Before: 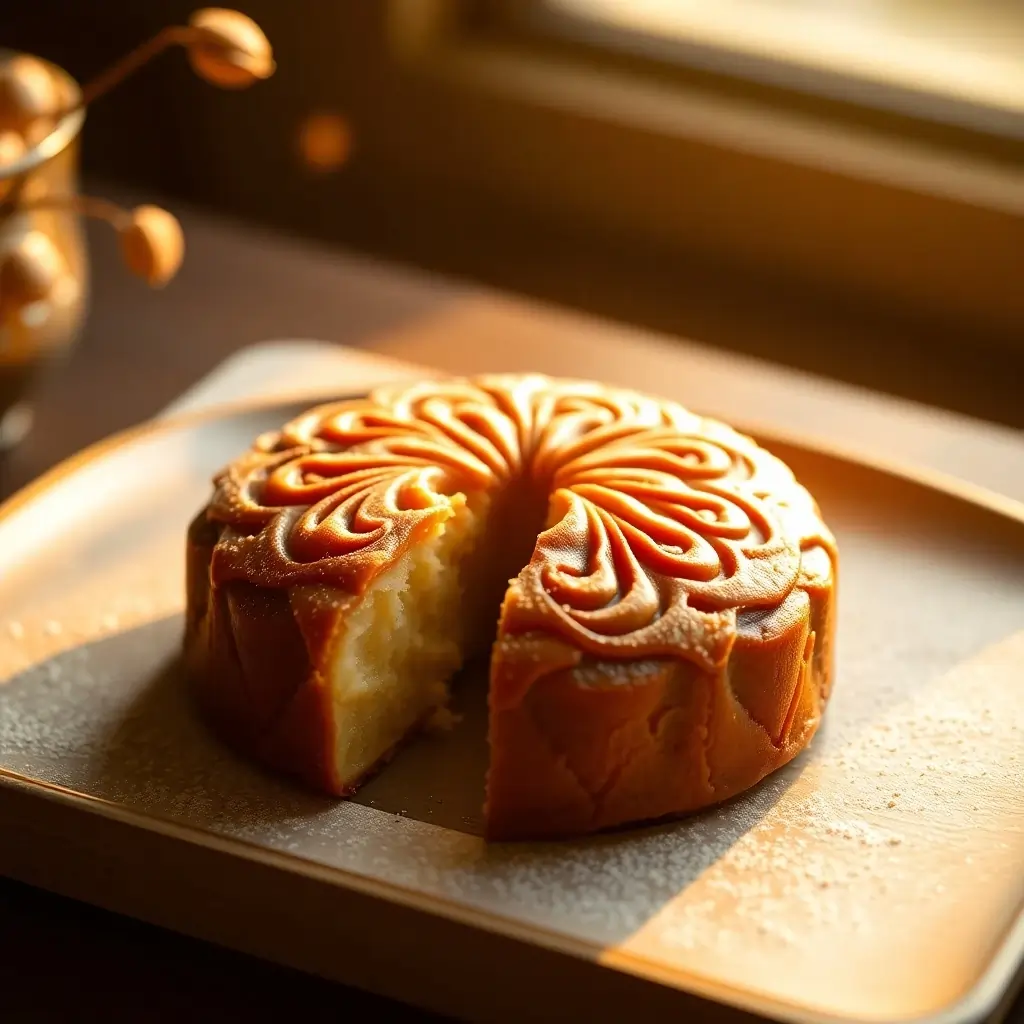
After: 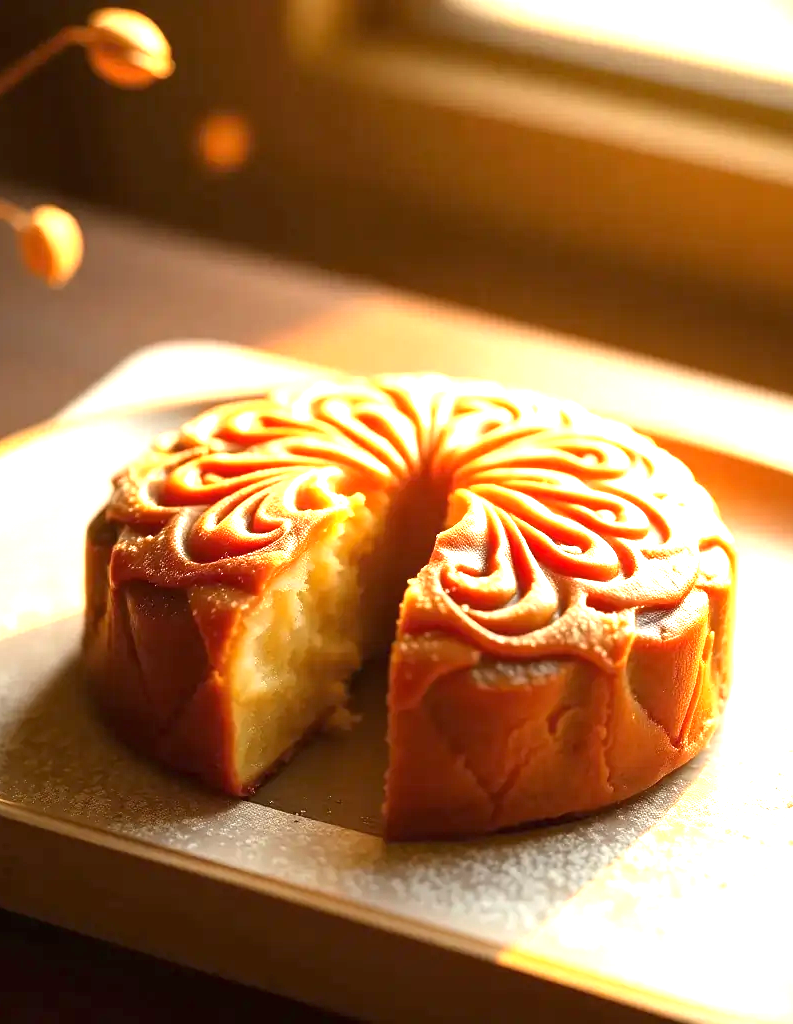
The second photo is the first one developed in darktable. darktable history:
exposure: black level correction 0, exposure 1.35 EV, compensate exposure bias true, compensate highlight preservation false
crop: left 9.88%, right 12.664%
